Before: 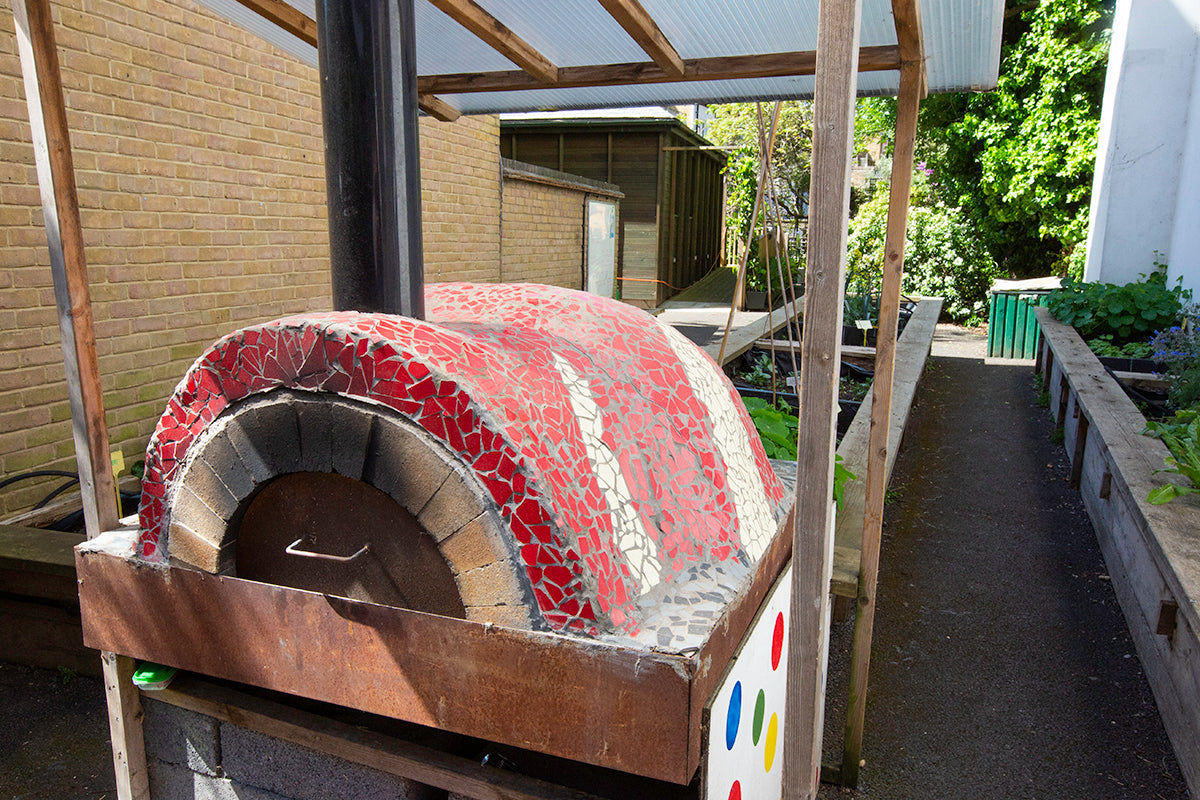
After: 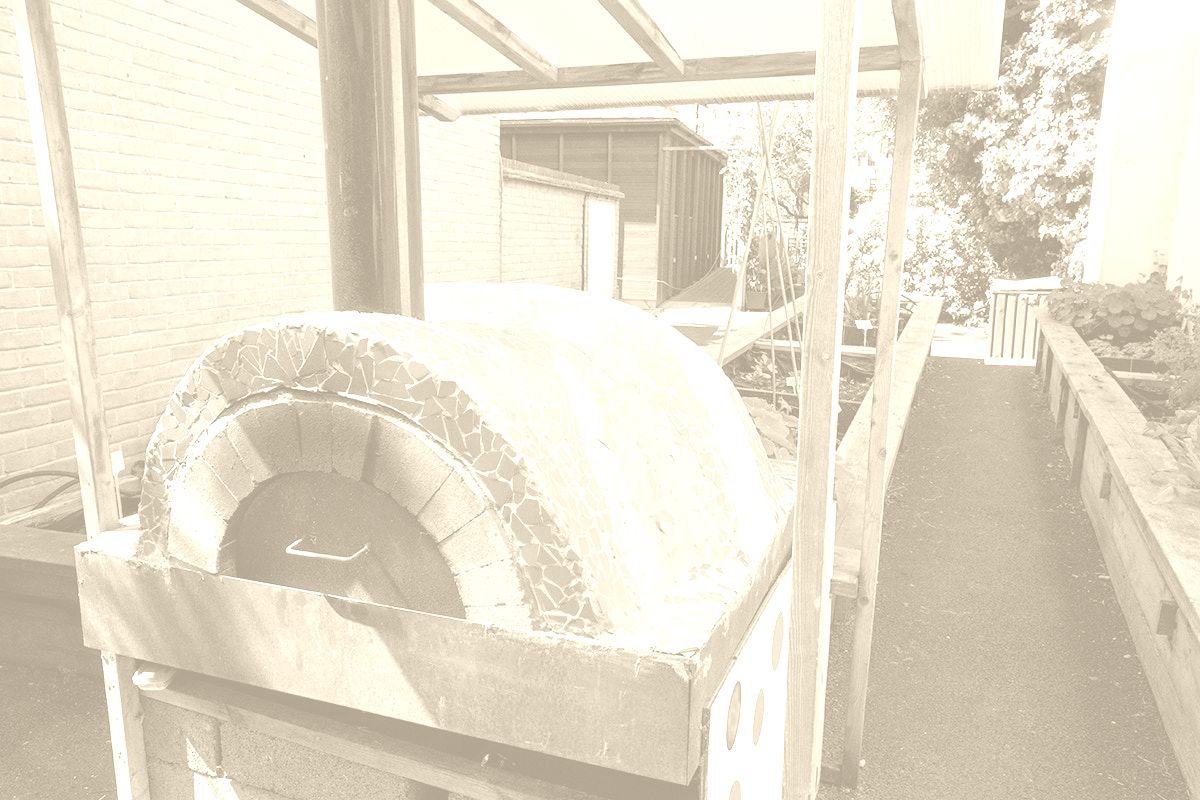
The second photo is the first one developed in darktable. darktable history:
color balance: contrast -0.5%
colorize: hue 36°, saturation 71%, lightness 80.79%
